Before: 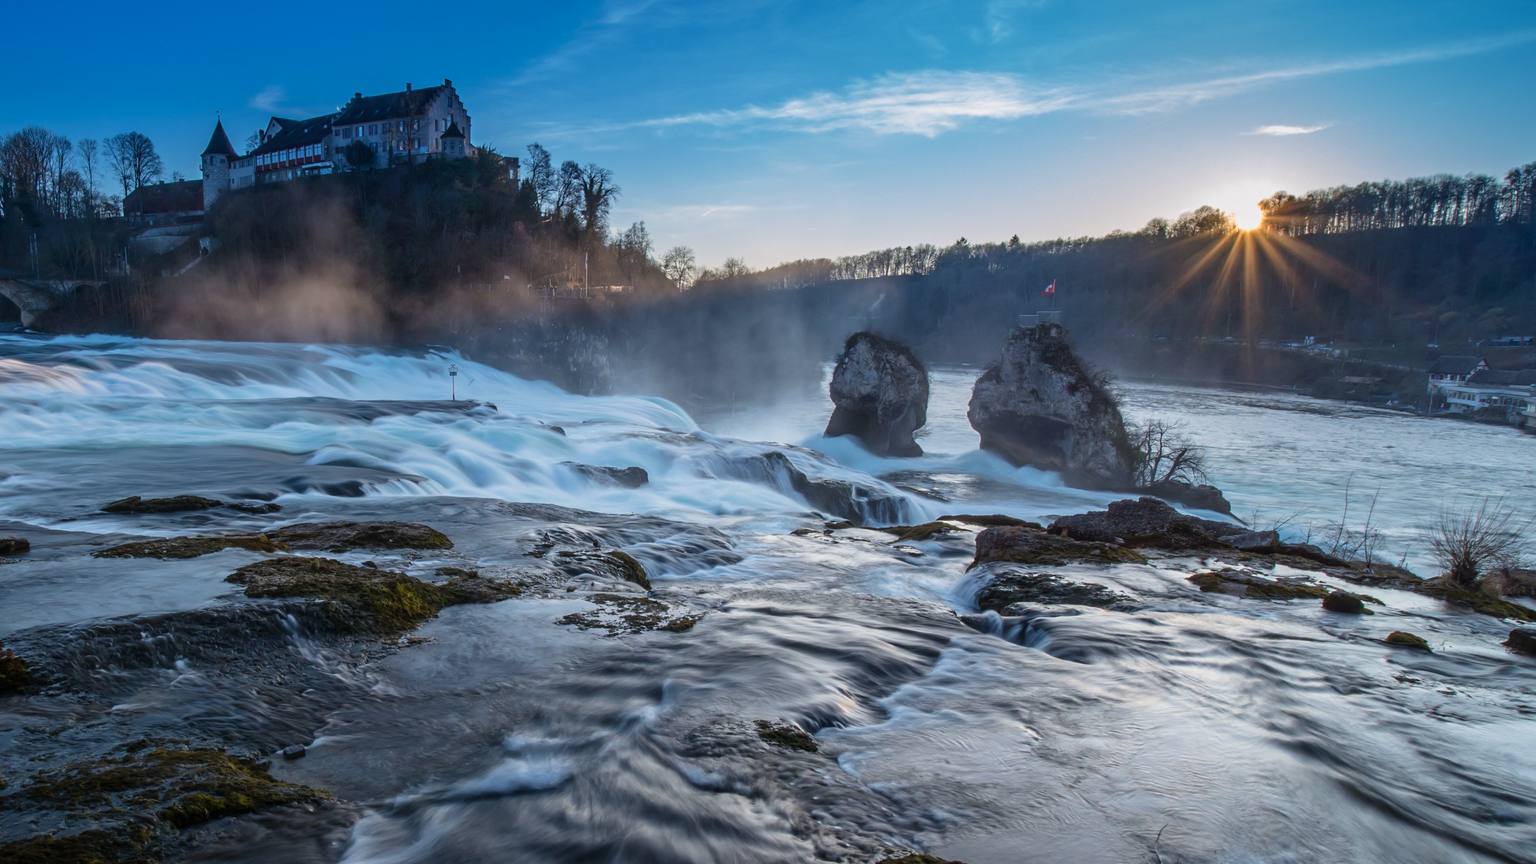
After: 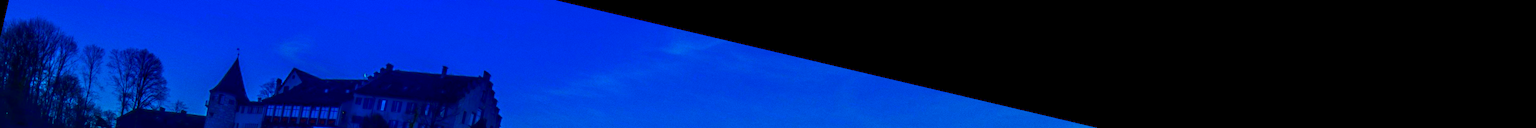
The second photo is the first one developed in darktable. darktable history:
crop and rotate: left 9.644%, top 9.491%, right 6.021%, bottom 80.509%
color balance rgb: linear chroma grading › global chroma 15%, perceptual saturation grading › global saturation 30%
contrast brightness saturation: contrast 0.09, brightness -0.59, saturation 0.17
grain: coarseness 0.09 ISO
local contrast: on, module defaults
color correction: highlights a* -10.77, highlights b* 9.8, saturation 1.72
rotate and perspective: rotation 13.27°, automatic cropping off
